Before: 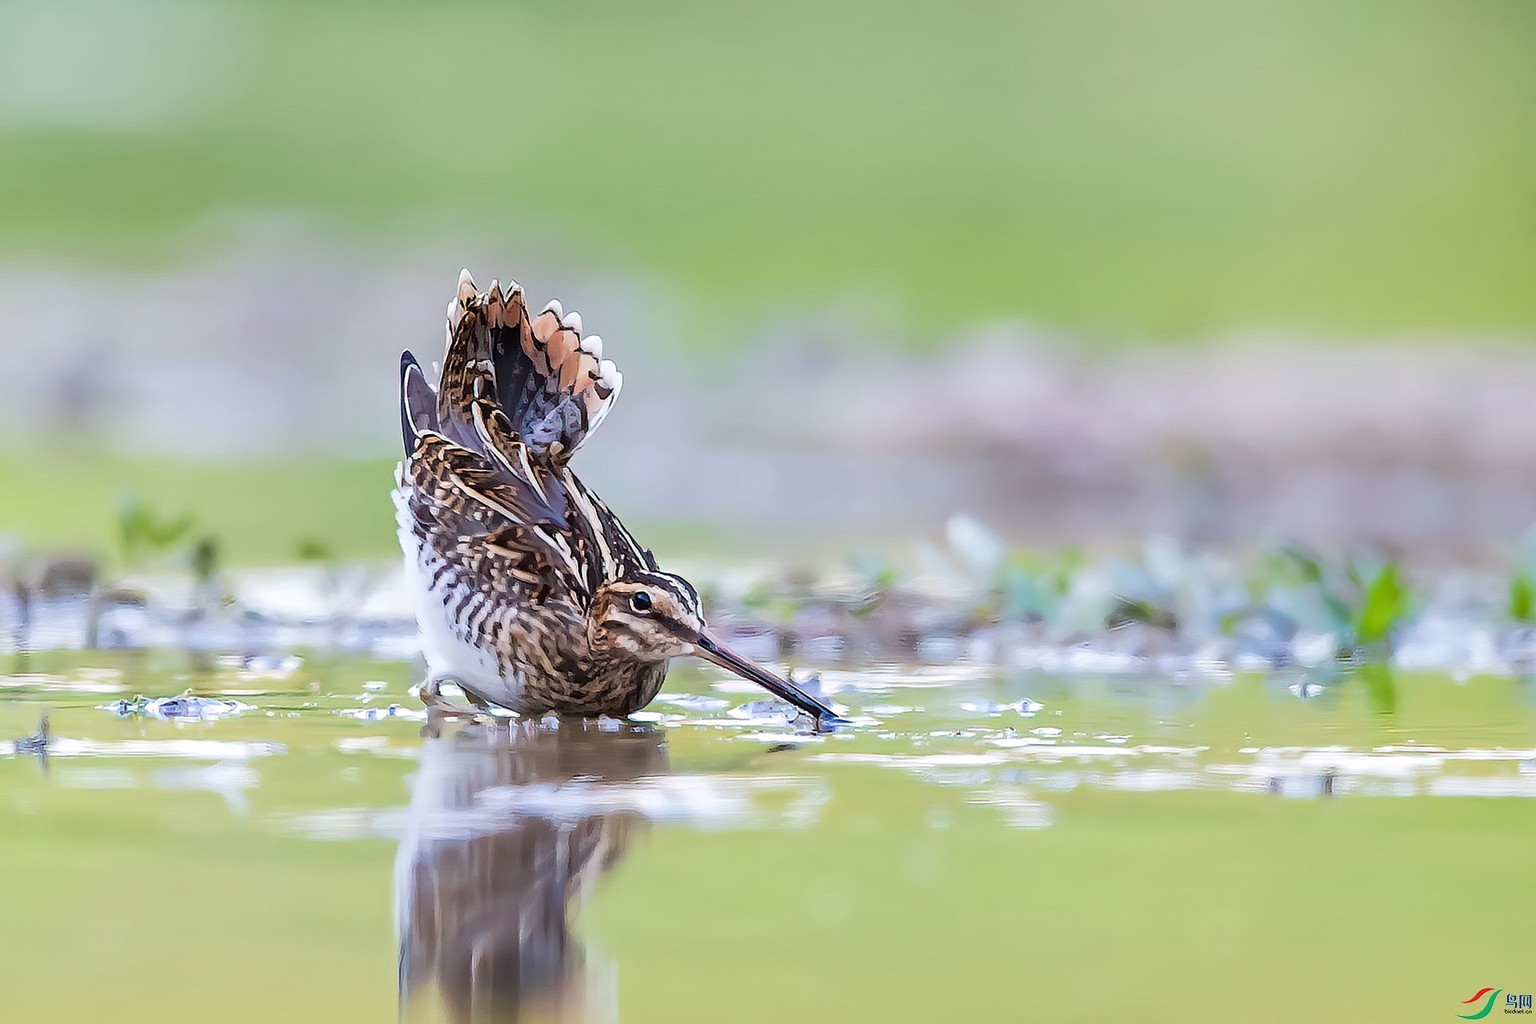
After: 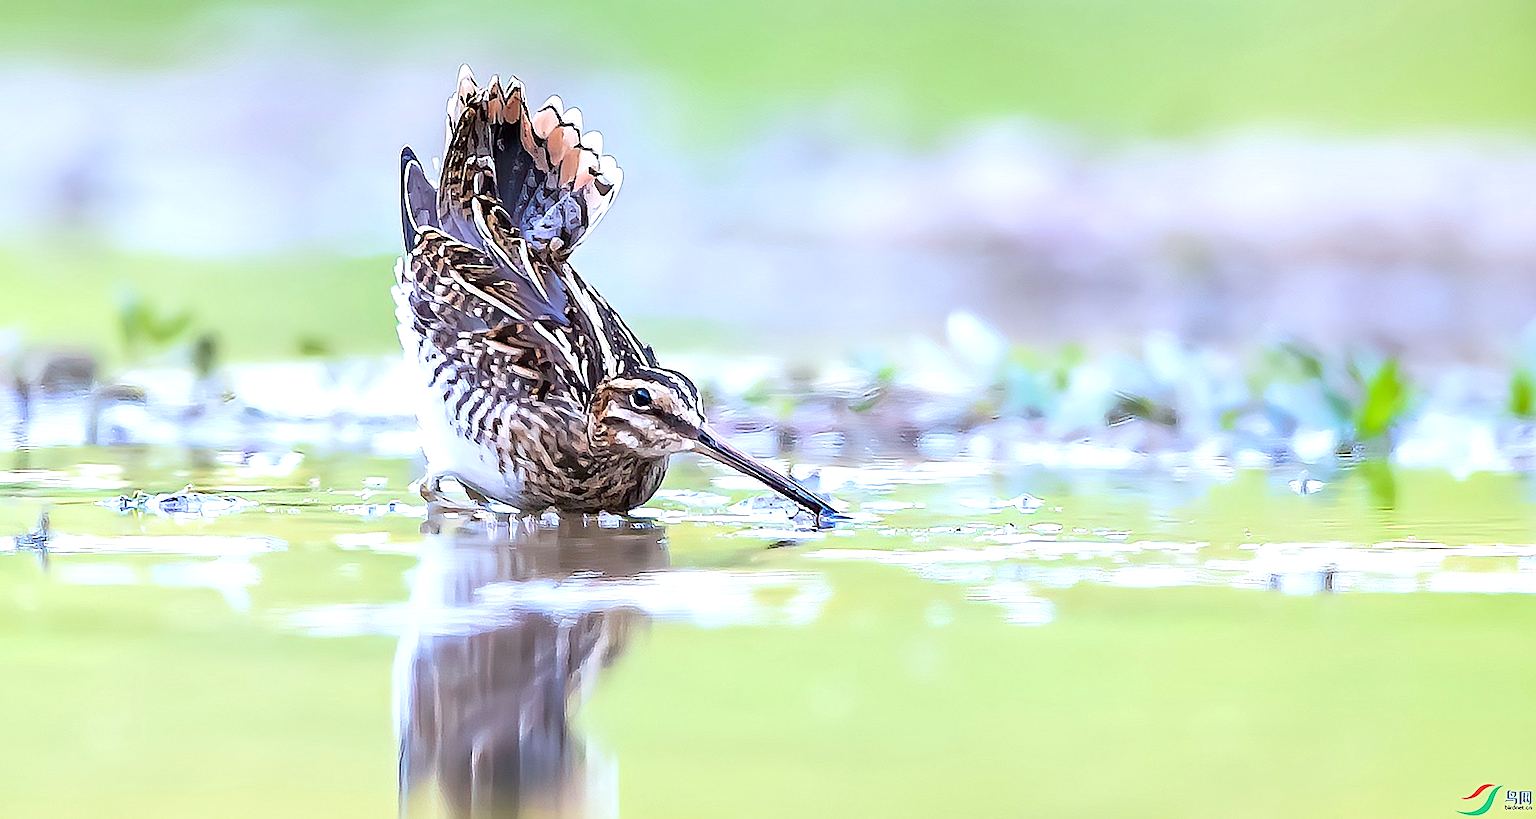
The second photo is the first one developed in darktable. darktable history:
white balance: red 0.954, blue 1.079
sharpen: on, module defaults
crop and rotate: top 19.998%
exposure: black level correction 0.001, exposure 0.675 EV, compensate highlight preservation false
